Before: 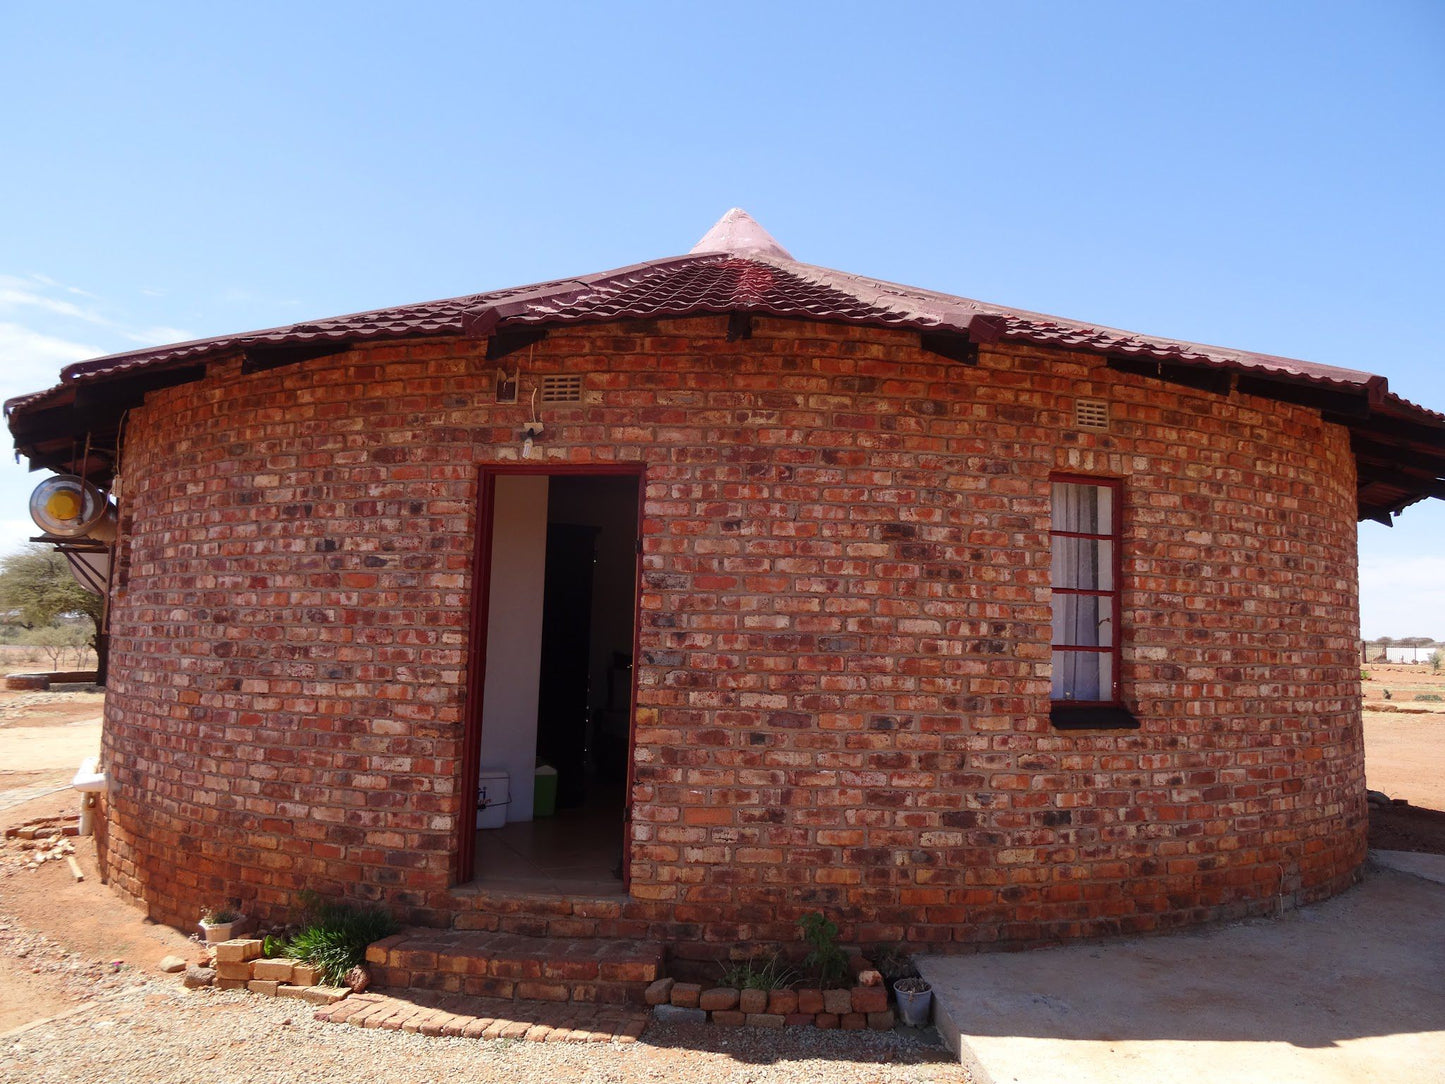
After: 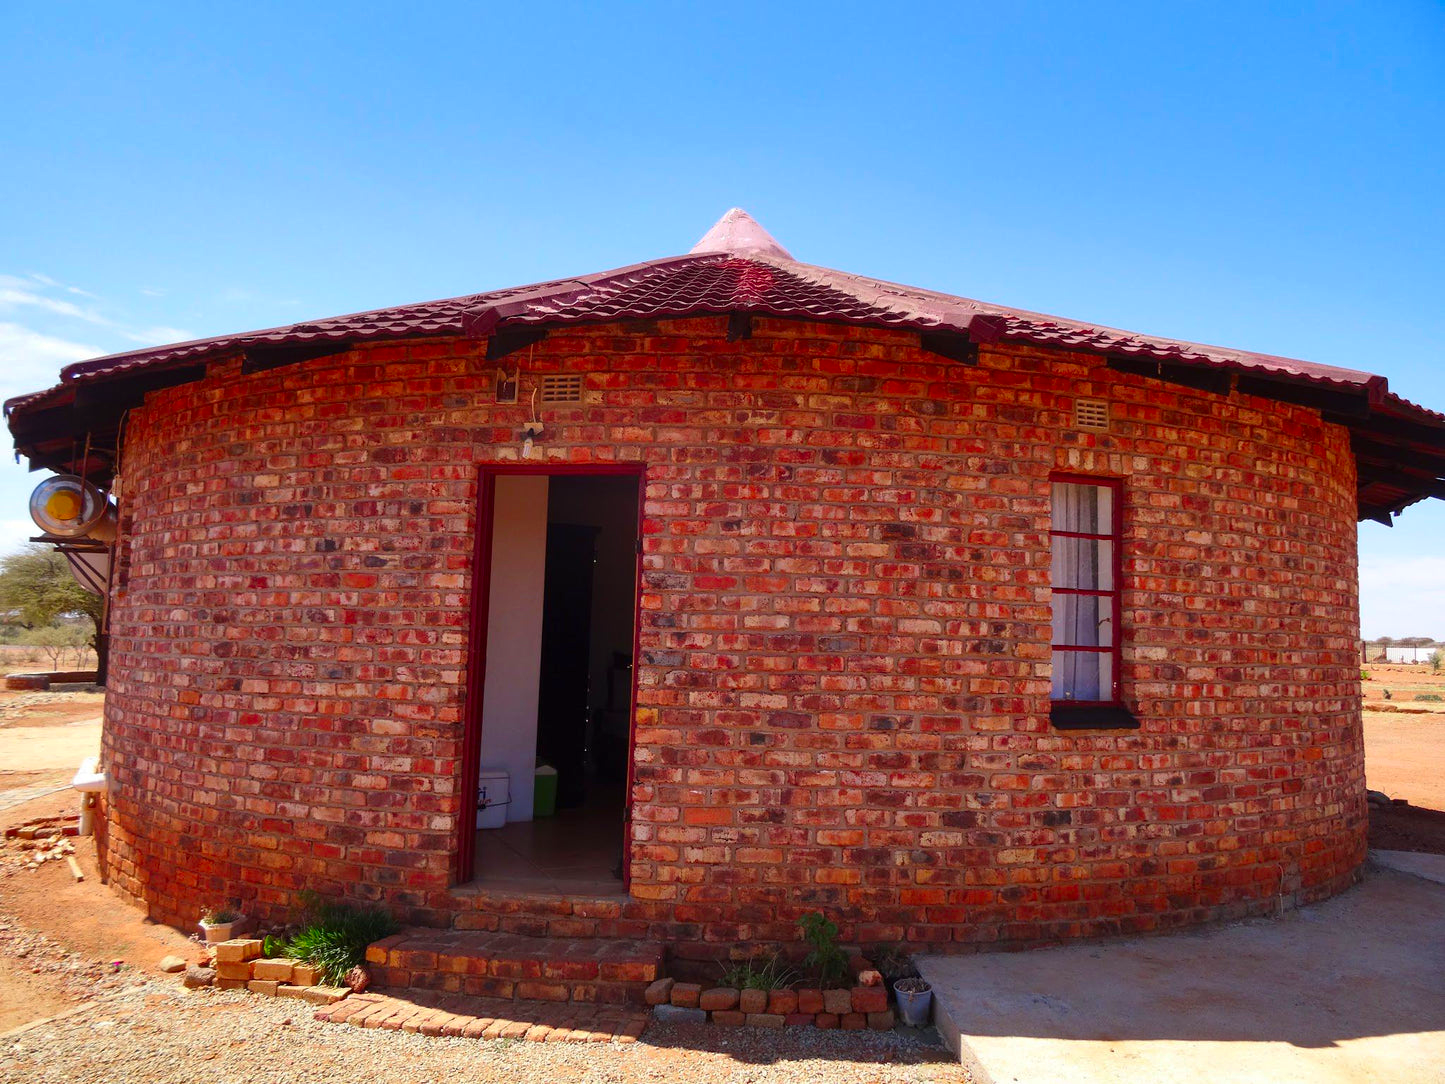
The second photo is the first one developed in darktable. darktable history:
shadows and highlights: shadows 40, highlights -54, highlights color adjustment 46%, low approximation 0.01, soften with gaussian
contrast brightness saturation: saturation 0.5
